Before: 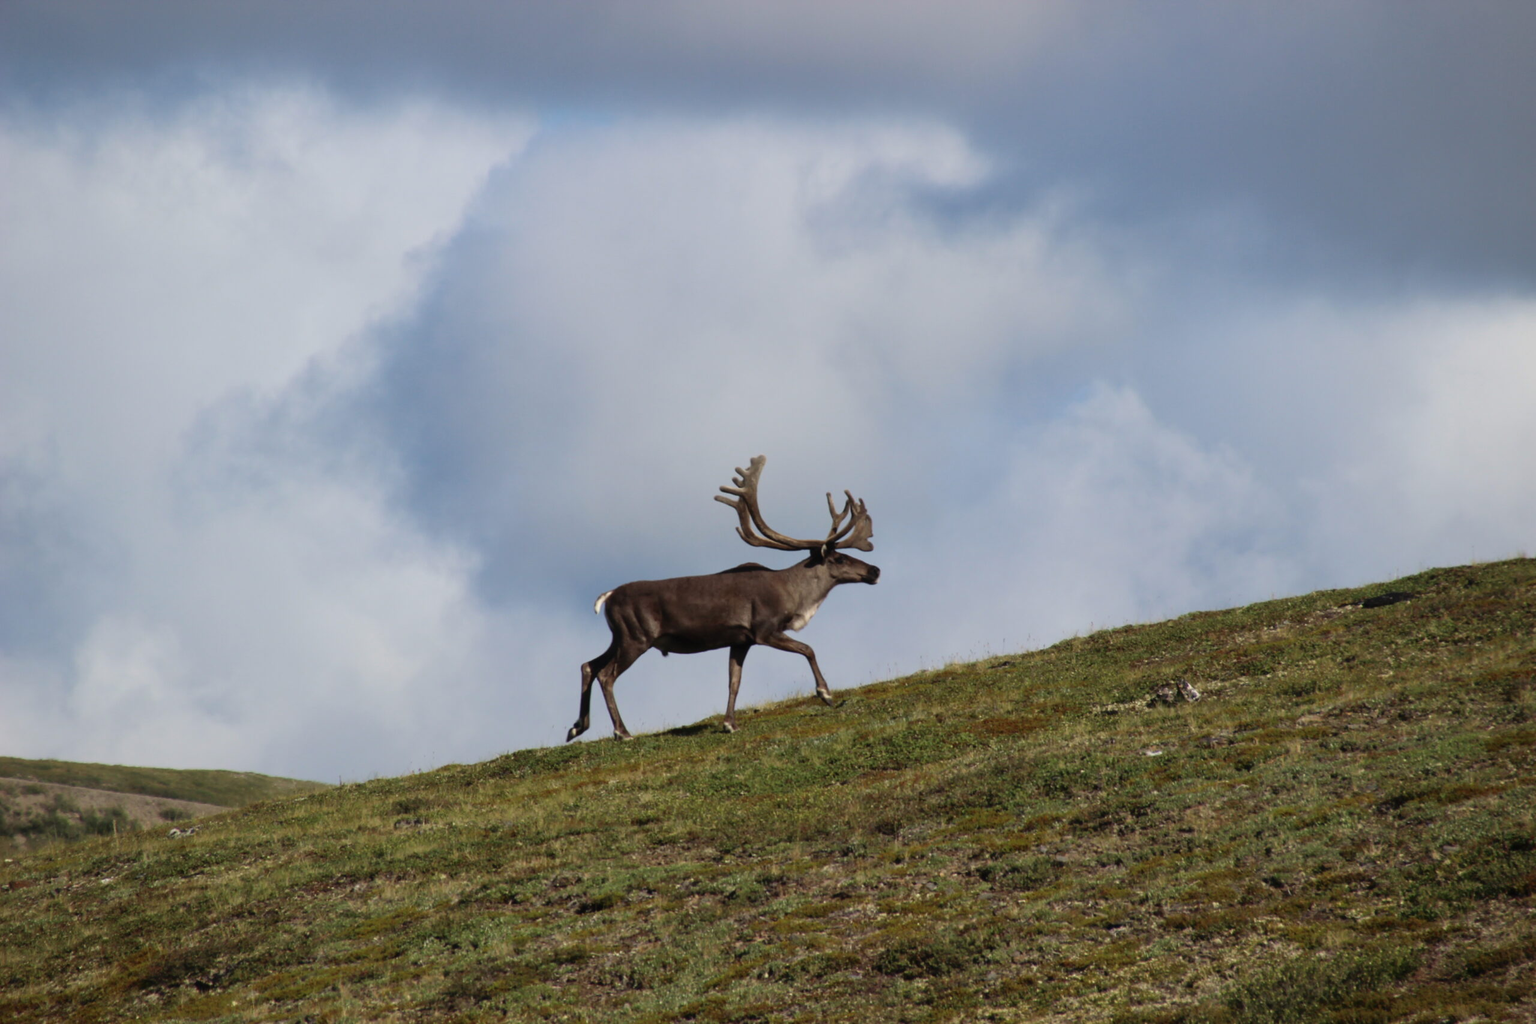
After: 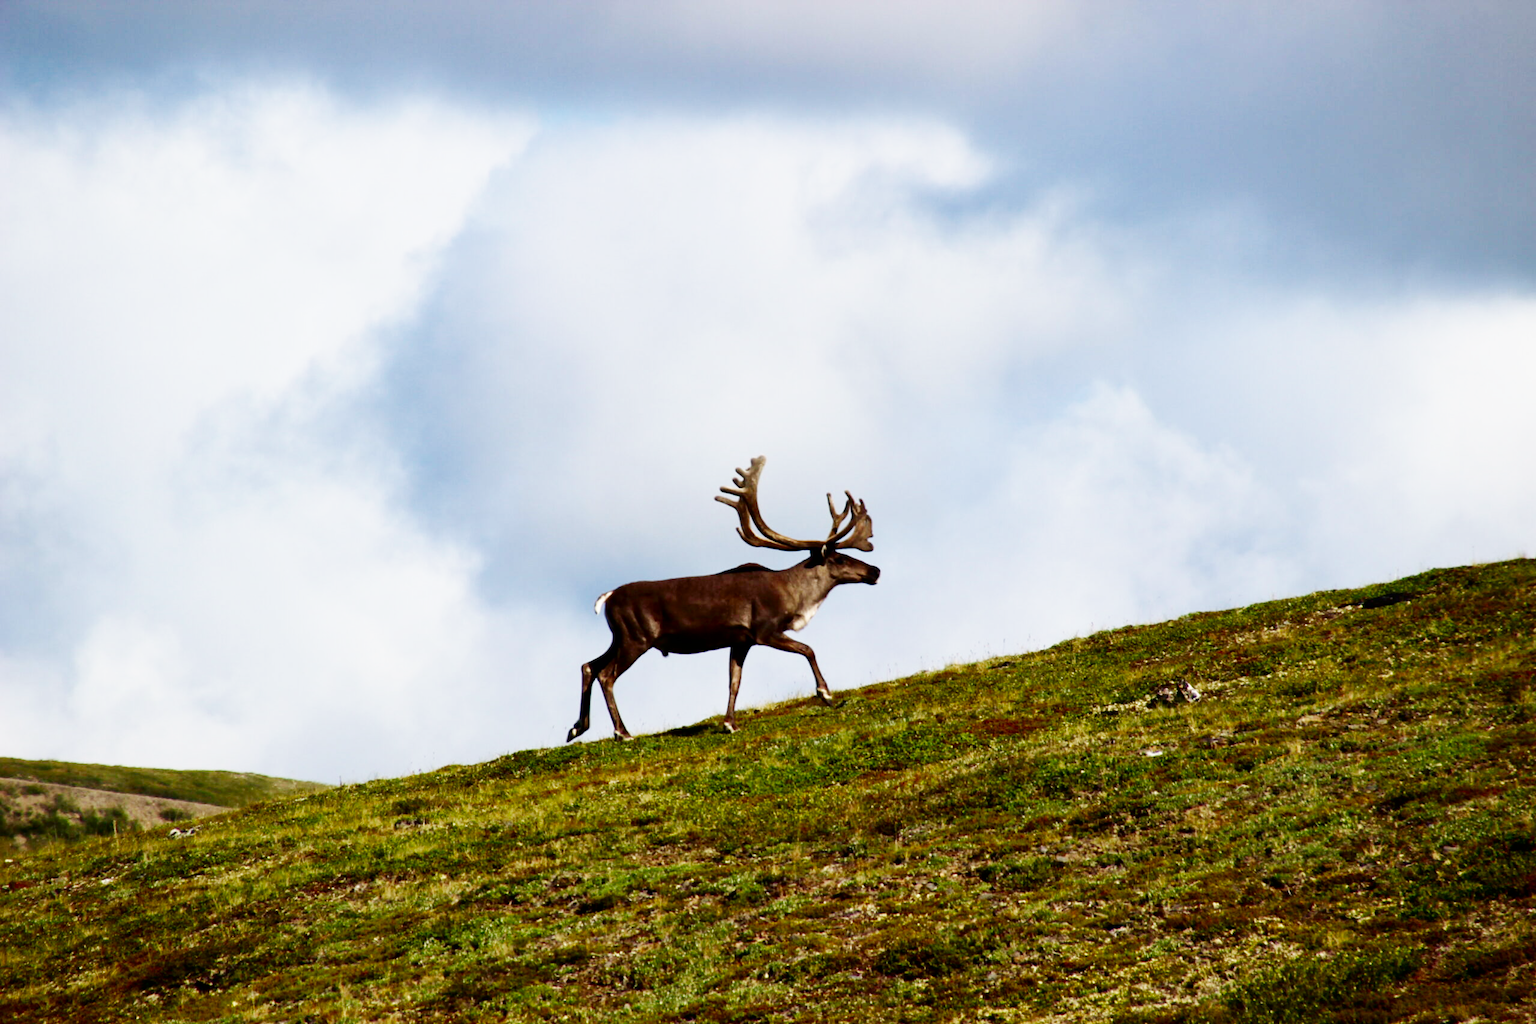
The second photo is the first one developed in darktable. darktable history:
contrast brightness saturation: brightness -0.245, saturation 0.205
base curve: curves: ch0 [(0, 0) (0.007, 0.004) (0.027, 0.03) (0.046, 0.07) (0.207, 0.54) (0.442, 0.872) (0.673, 0.972) (1, 1)], preserve colors none
